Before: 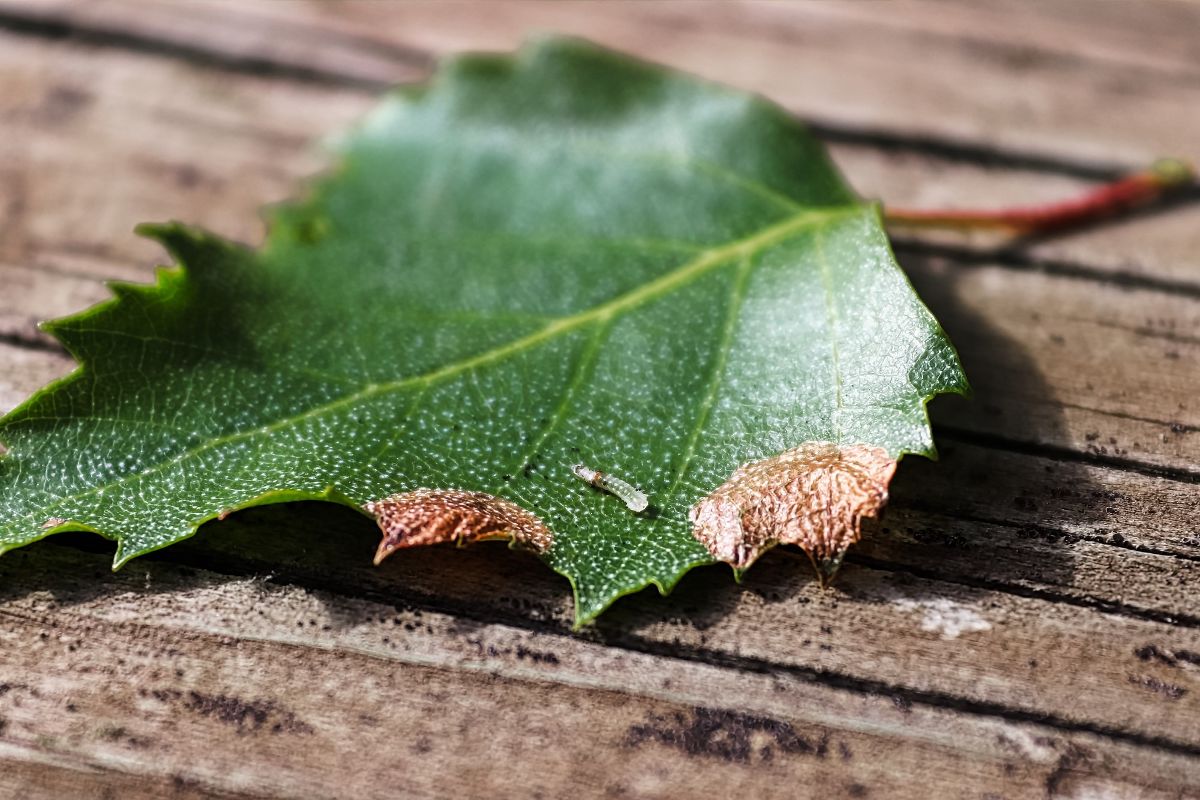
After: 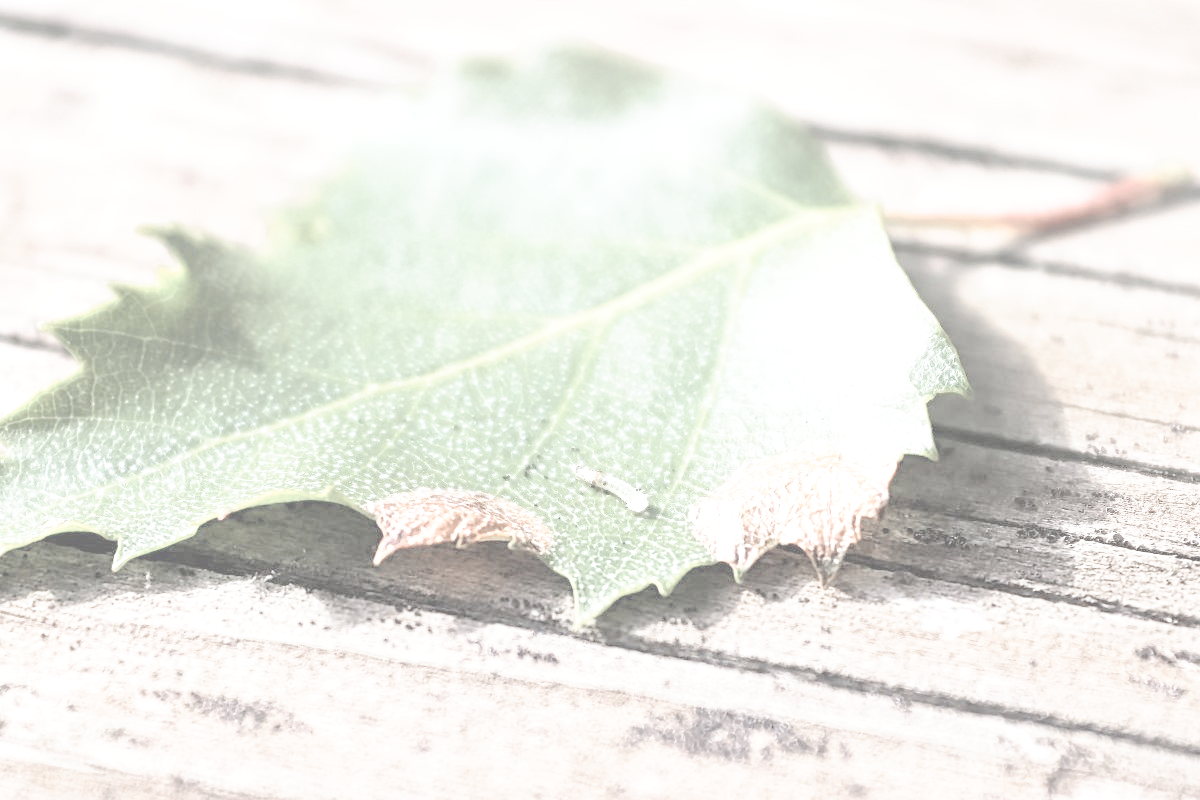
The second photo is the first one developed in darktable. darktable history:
exposure: exposure 2 EV, compensate exposure bias true, compensate highlight preservation false
tone curve: curves: ch0 [(0, 0) (0.003, 0.147) (0.011, 0.147) (0.025, 0.147) (0.044, 0.147) (0.069, 0.147) (0.1, 0.15) (0.136, 0.158) (0.177, 0.174) (0.224, 0.198) (0.277, 0.241) (0.335, 0.292) (0.399, 0.361) (0.468, 0.452) (0.543, 0.568) (0.623, 0.679) (0.709, 0.793) (0.801, 0.886) (0.898, 0.966) (1, 1)], preserve colors none
contrast brightness saturation: contrast -0.32, brightness 0.75, saturation -0.78
